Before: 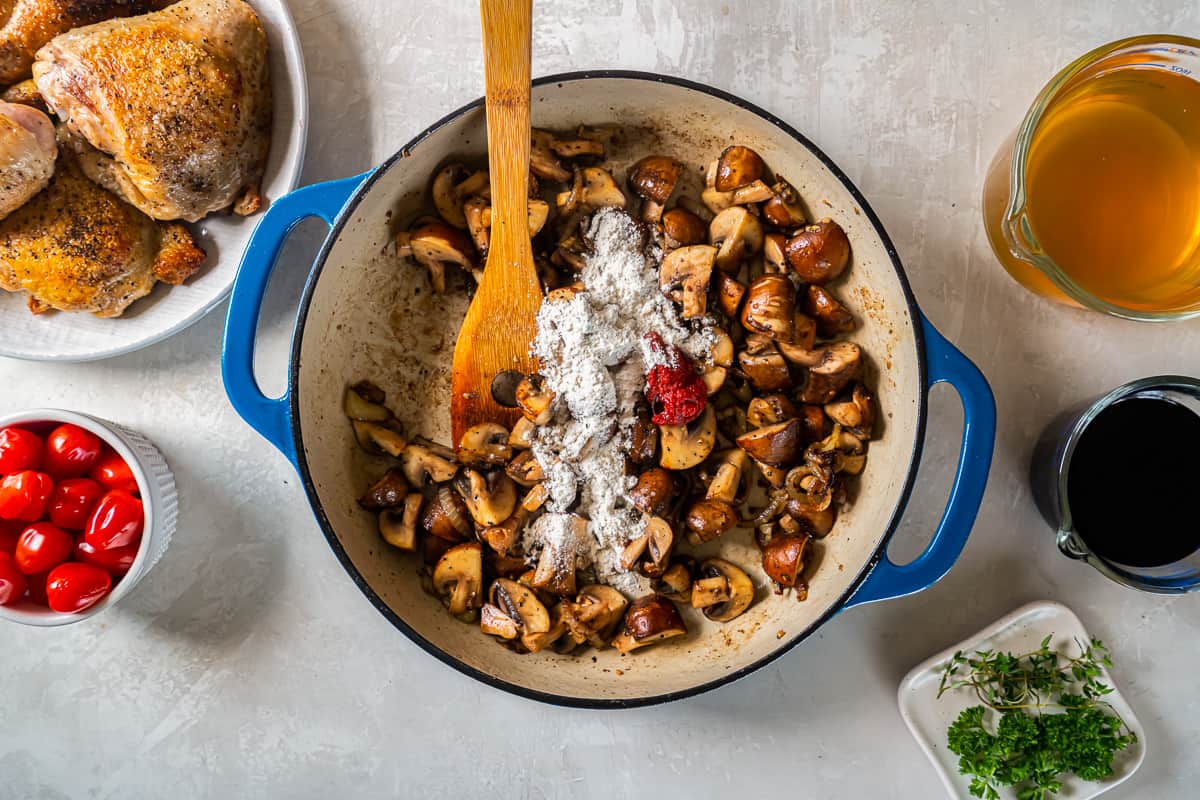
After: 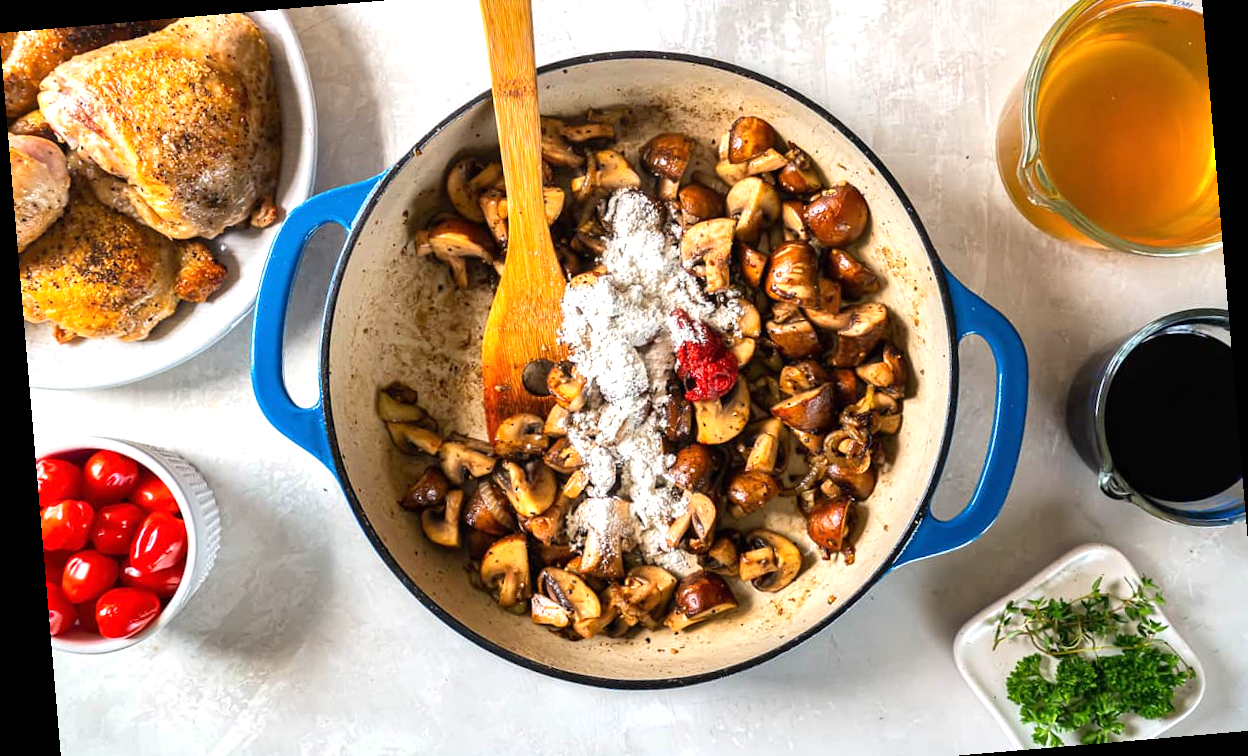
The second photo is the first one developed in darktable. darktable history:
crop: top 7.625%, bottom 8.027%
rotate and perspective: rotation -4.86°, automatic cropping off
exposure: black level correction 0, exposure 0.7 EV, compensate exposure bias true, compensate highlight preservation false
